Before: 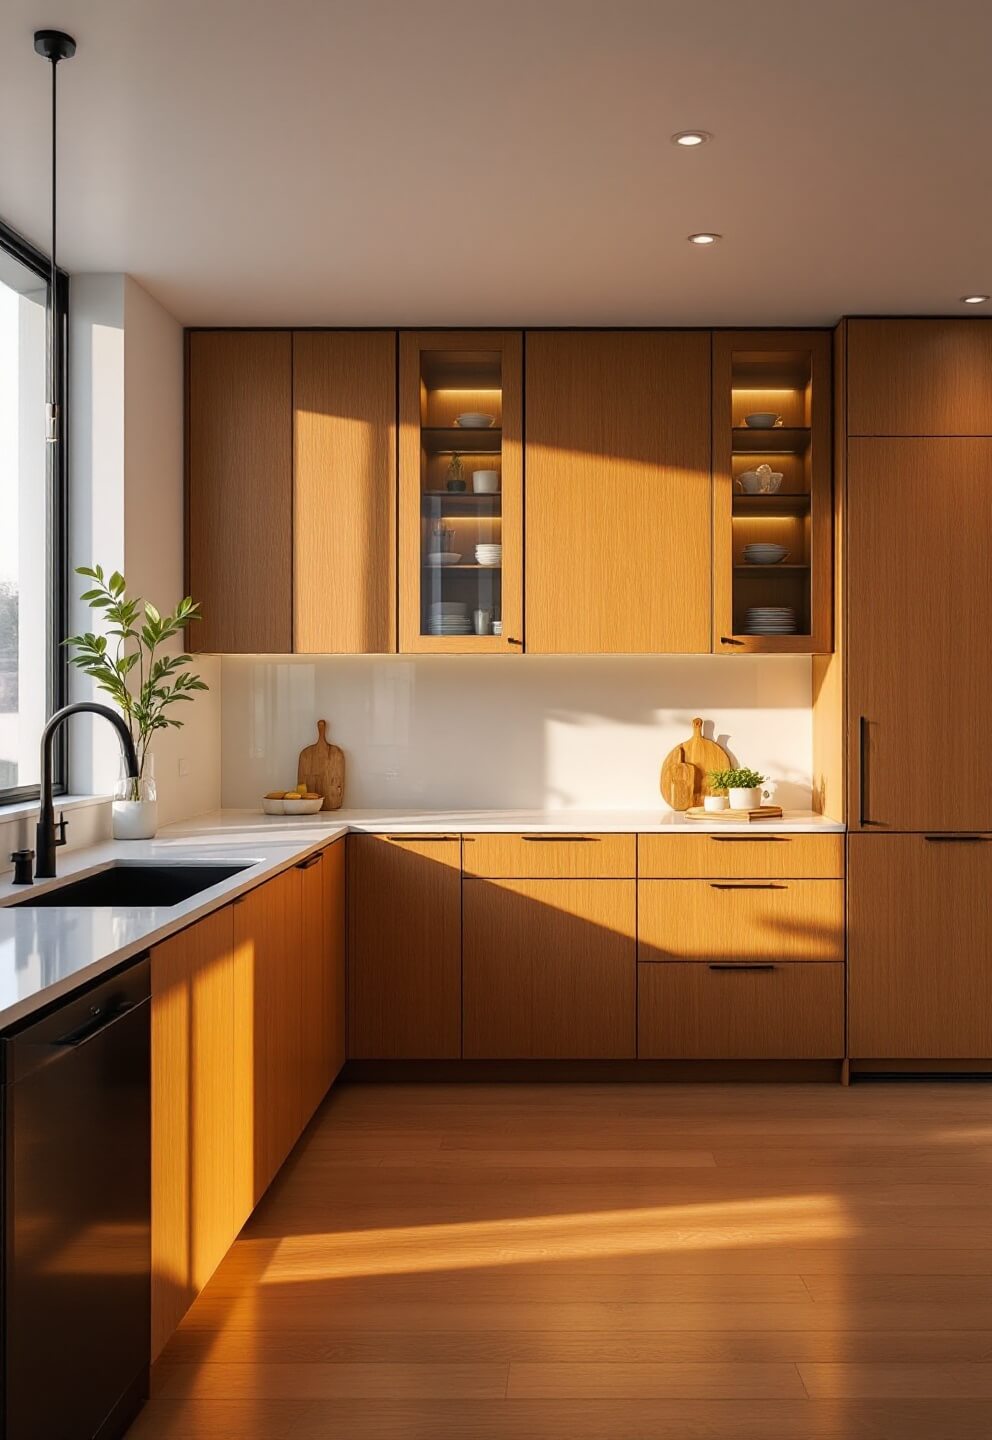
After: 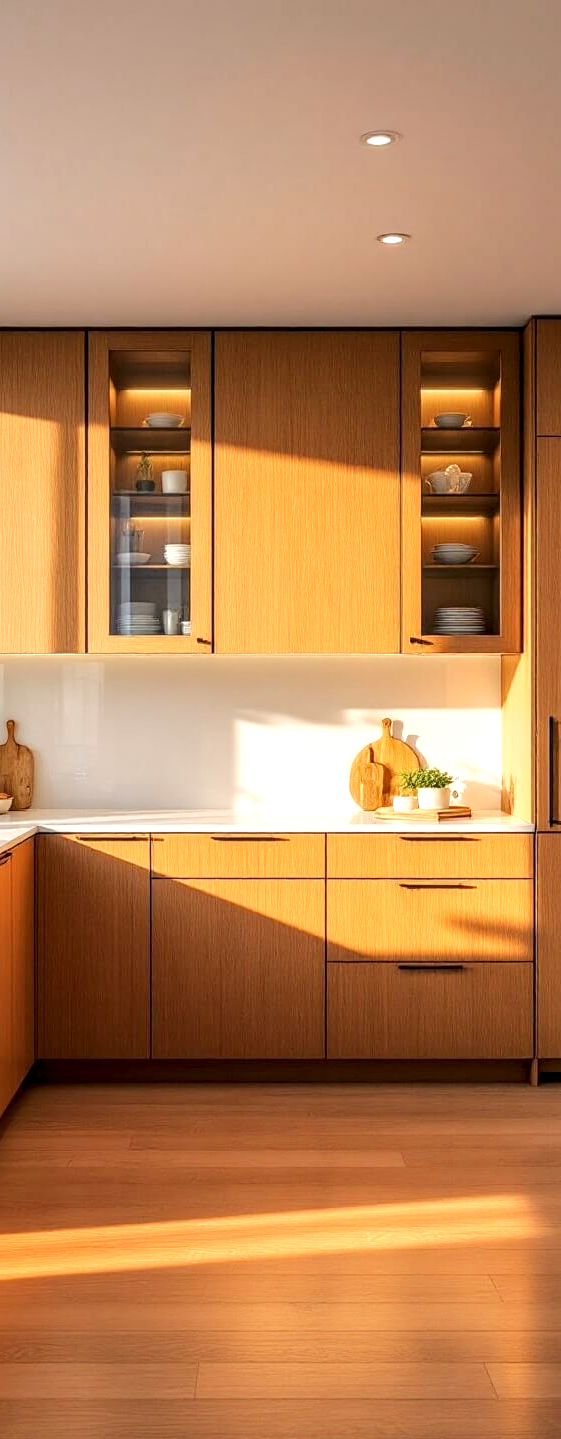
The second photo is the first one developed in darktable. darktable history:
local contrast: detail 142%
crop: left 31.431%, top 0.014%, right 12.007%
tone equalizer: -8 EV 0.994 EV, -7 EV 1.03 EV, -6 EV 1 EV, -5 EV 1.03 EV, -4 EV 1.02 EV, -3 EV 0.744 EV, -2 EV 0.508 EV, -1 EV 0.245 EV, edges refinement/feathering 500, mask exposure compensation -1.57 EV, preserve details no
